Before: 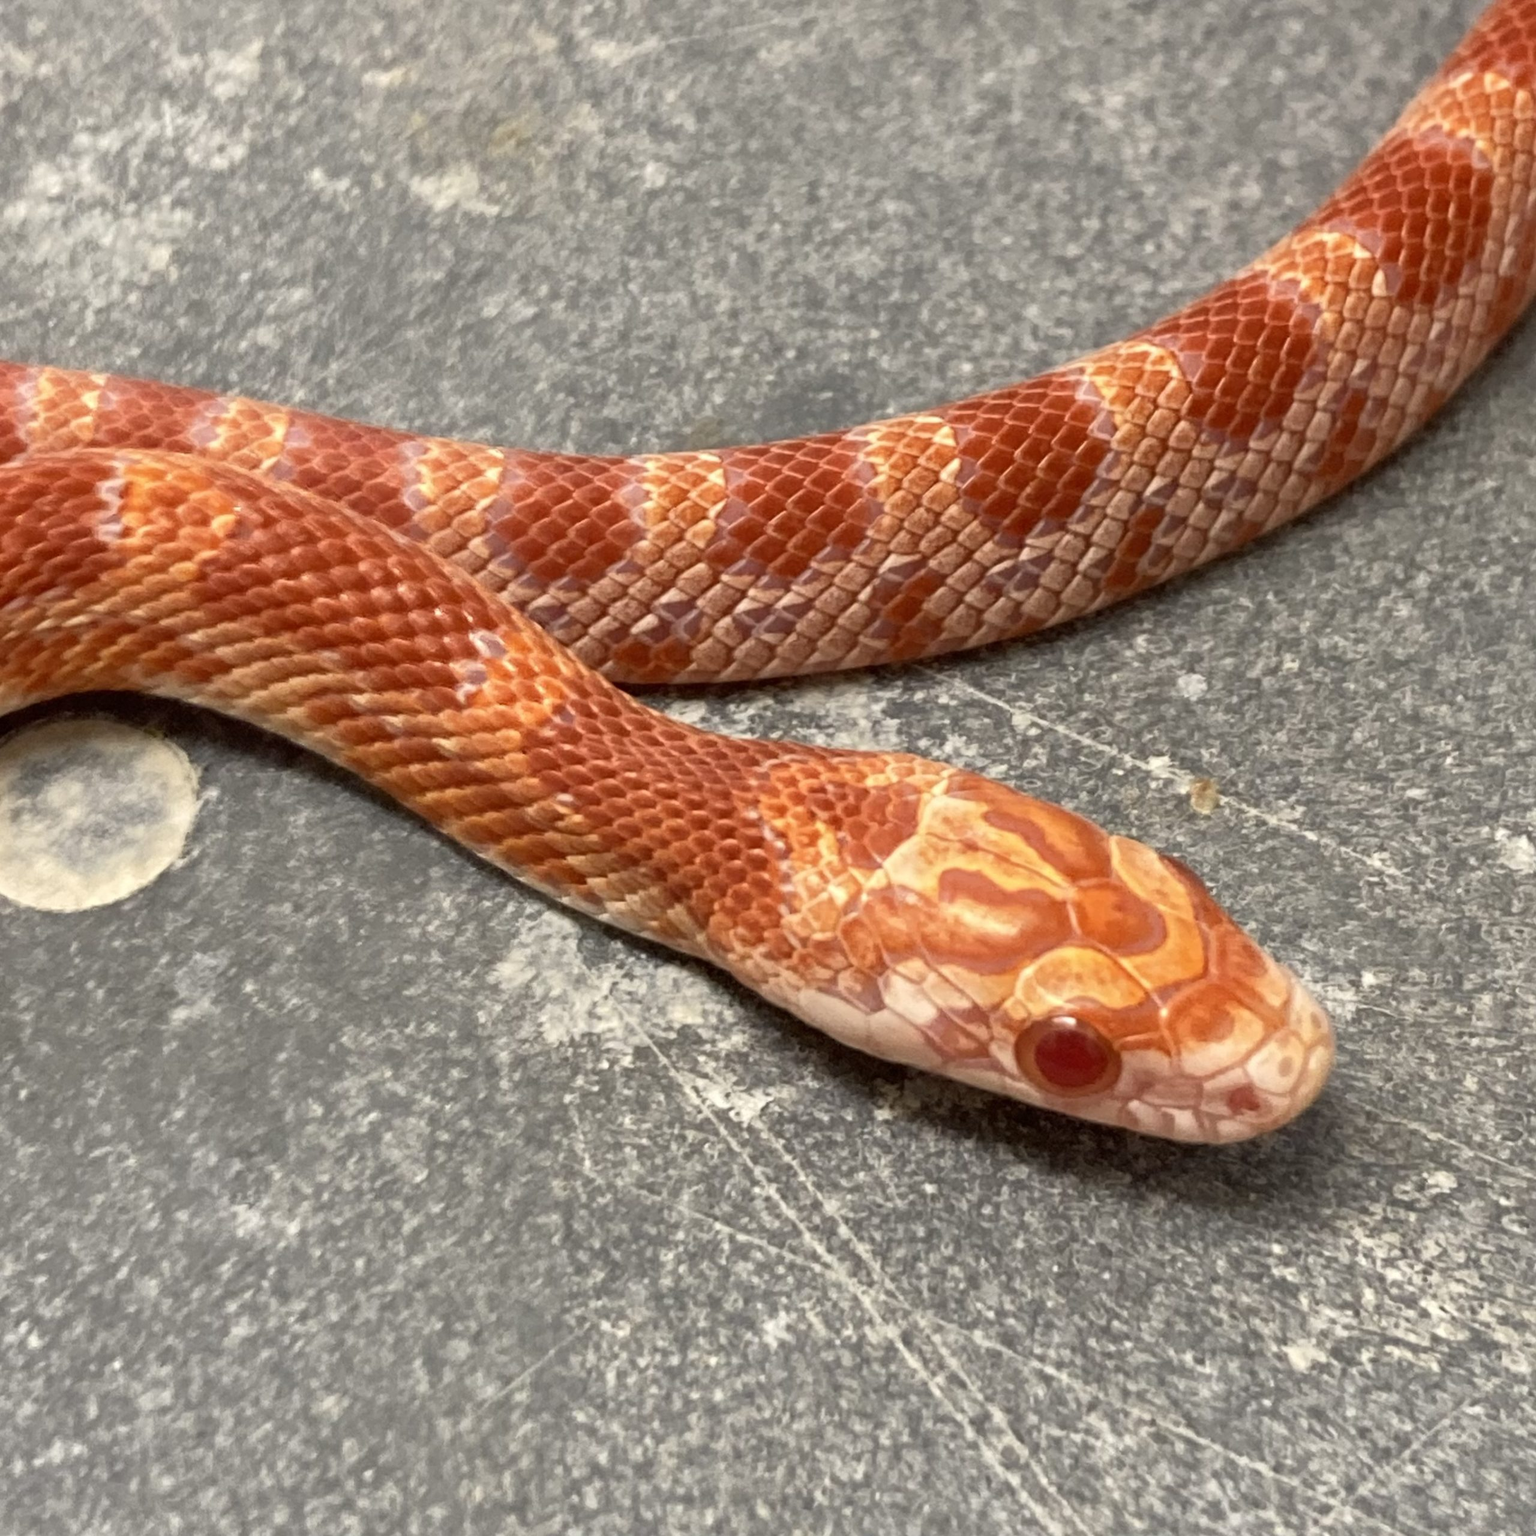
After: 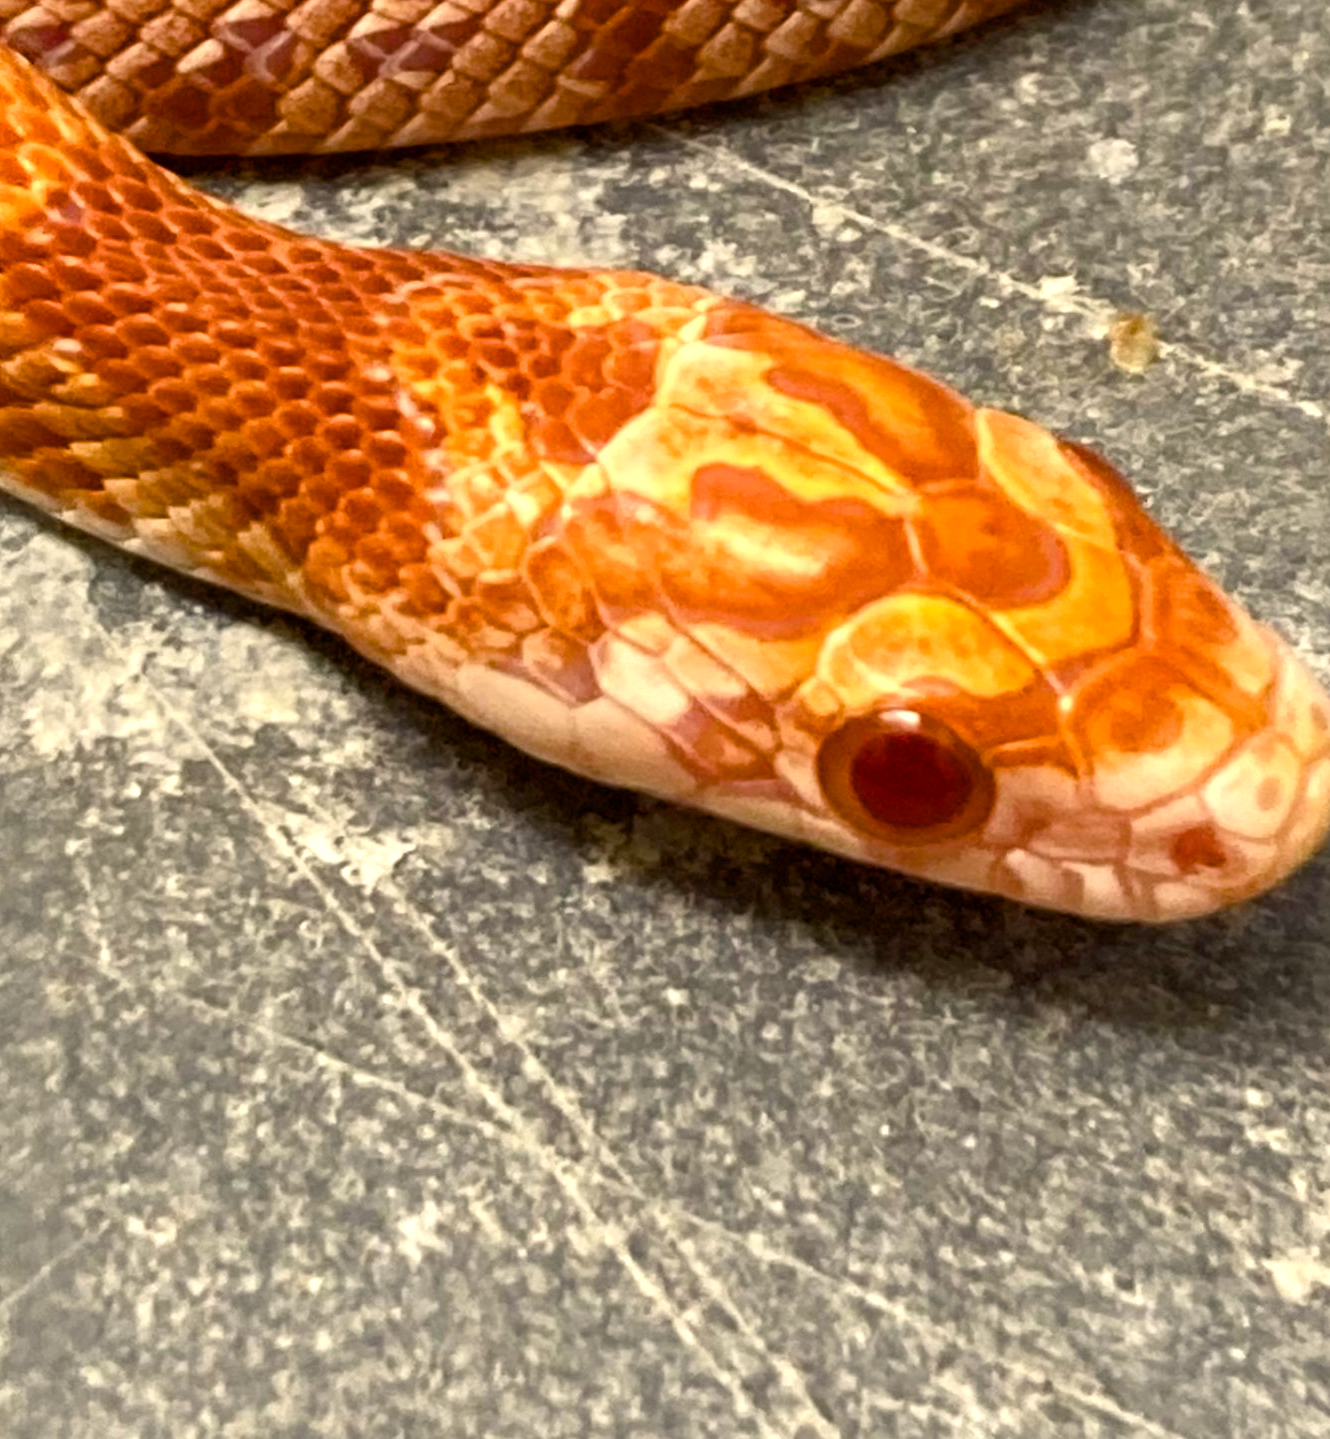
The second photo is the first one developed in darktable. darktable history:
color balance rgb: highlights gain › chroma 3.082%, highlights gain › hue 78.76°, linear chroma grading › global chroma 14.509%, perceptual saturation grading › global saturation 20%, perceptual saturation grading › highlights -14.176%, perceptual saturation grading › shadows 49.335%, global vibrance 14.689%
crop: left 34.148%, top 38.472%, right 13.869%, bottom 5.303%
tone equalizer: -8 EV -0.39 EV, -7 EV -0.369 EV, -6 EV -0.306 EV, -5 EV -0.24 EV, -3 EV 0.229 EV, -2 EV 0.354 EV, -1 EV 0.391 EV, +0 EV 0.406 EV, edges refinement/feathering 500, mask exposure compensation -1.57 EV, preserve details guided filter
